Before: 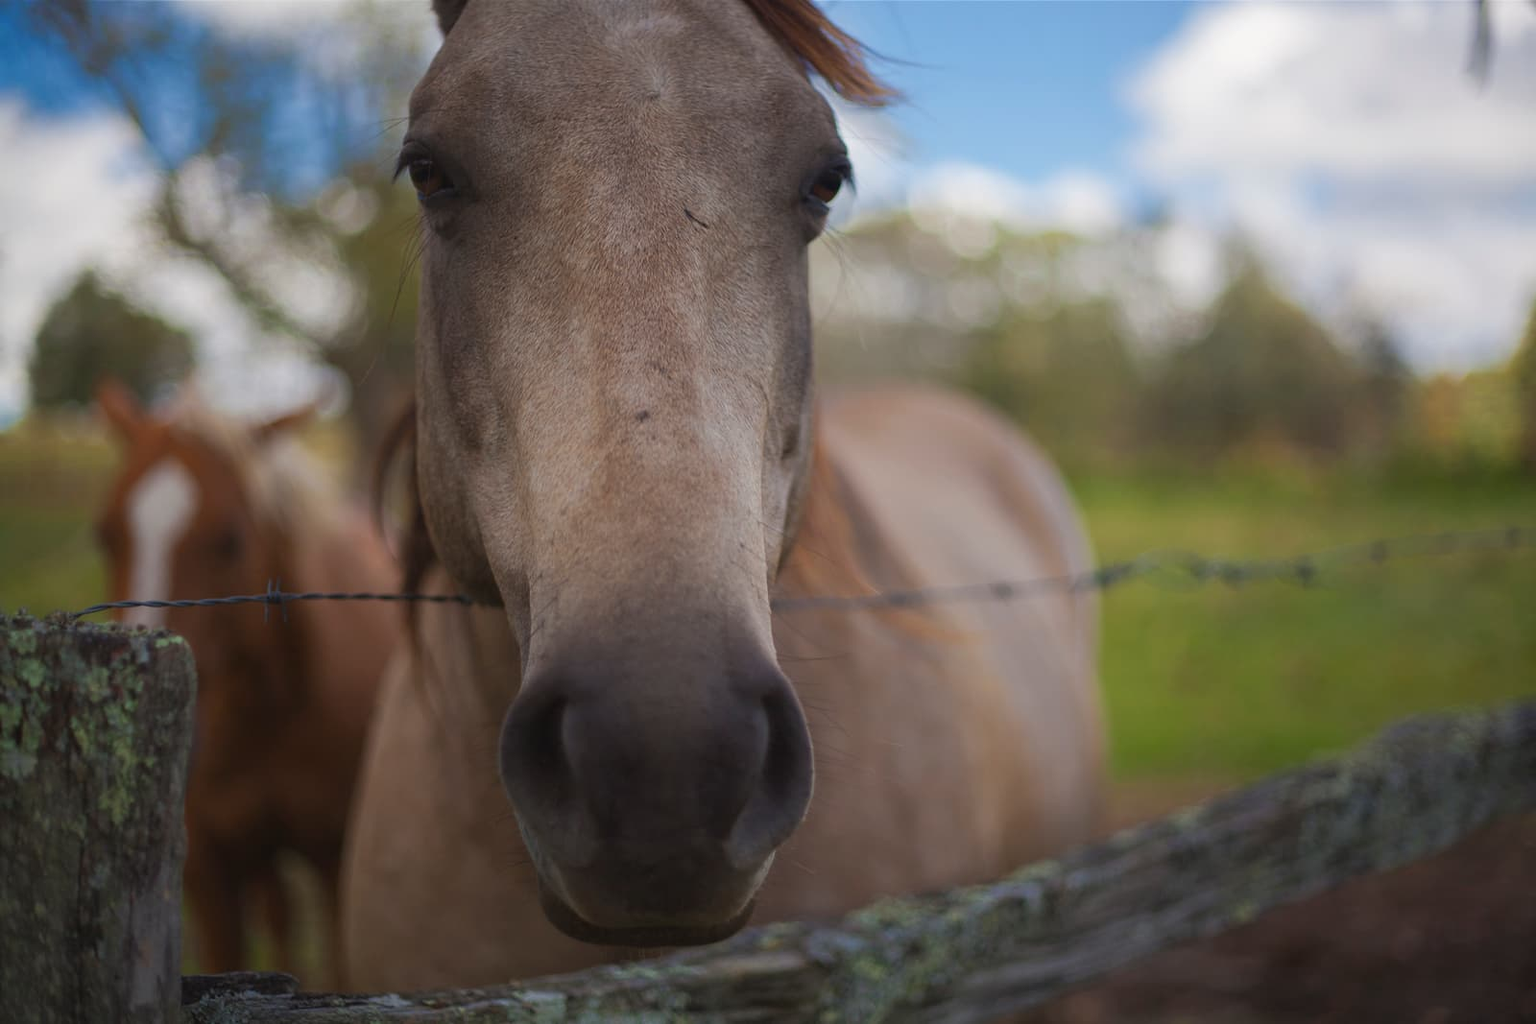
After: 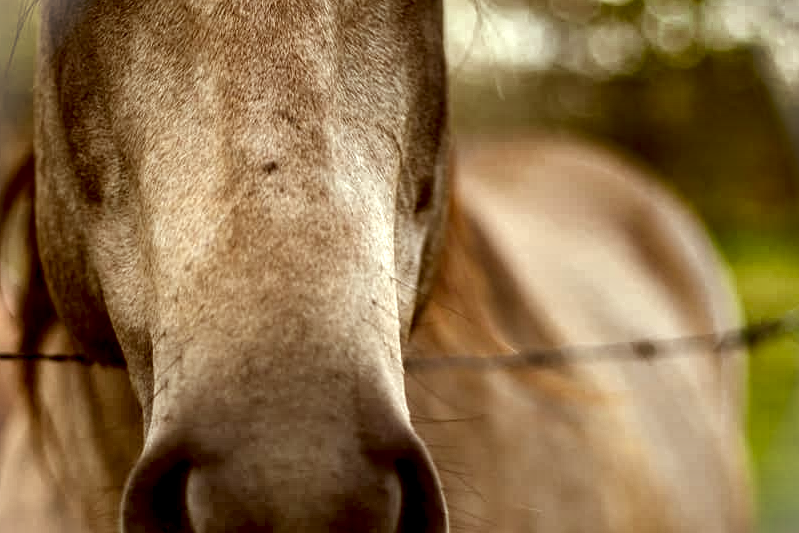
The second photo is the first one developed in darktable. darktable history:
shadows and highlights: radius 123.98, shadows 100, white point adjustment -3, highlights -100, highlights color adjustment 89.84%, soften with gaussian
exposure: black level correction 0.001, exposure 0.5 EV, compensate exposure bias true, compensate highlight preservation false
tone equalizer: on, module defaults
color correction: highlights a* -5.3, highlights b* 9.8, shadows a* 9.8, shadows b* 24.26
vignetting: fall-off start 100%, brightness 0.3, saturation 0
local contrast: shadows 185%, detail 225%
crop: left 25%, top 25%, right 25%, bottom 25%
